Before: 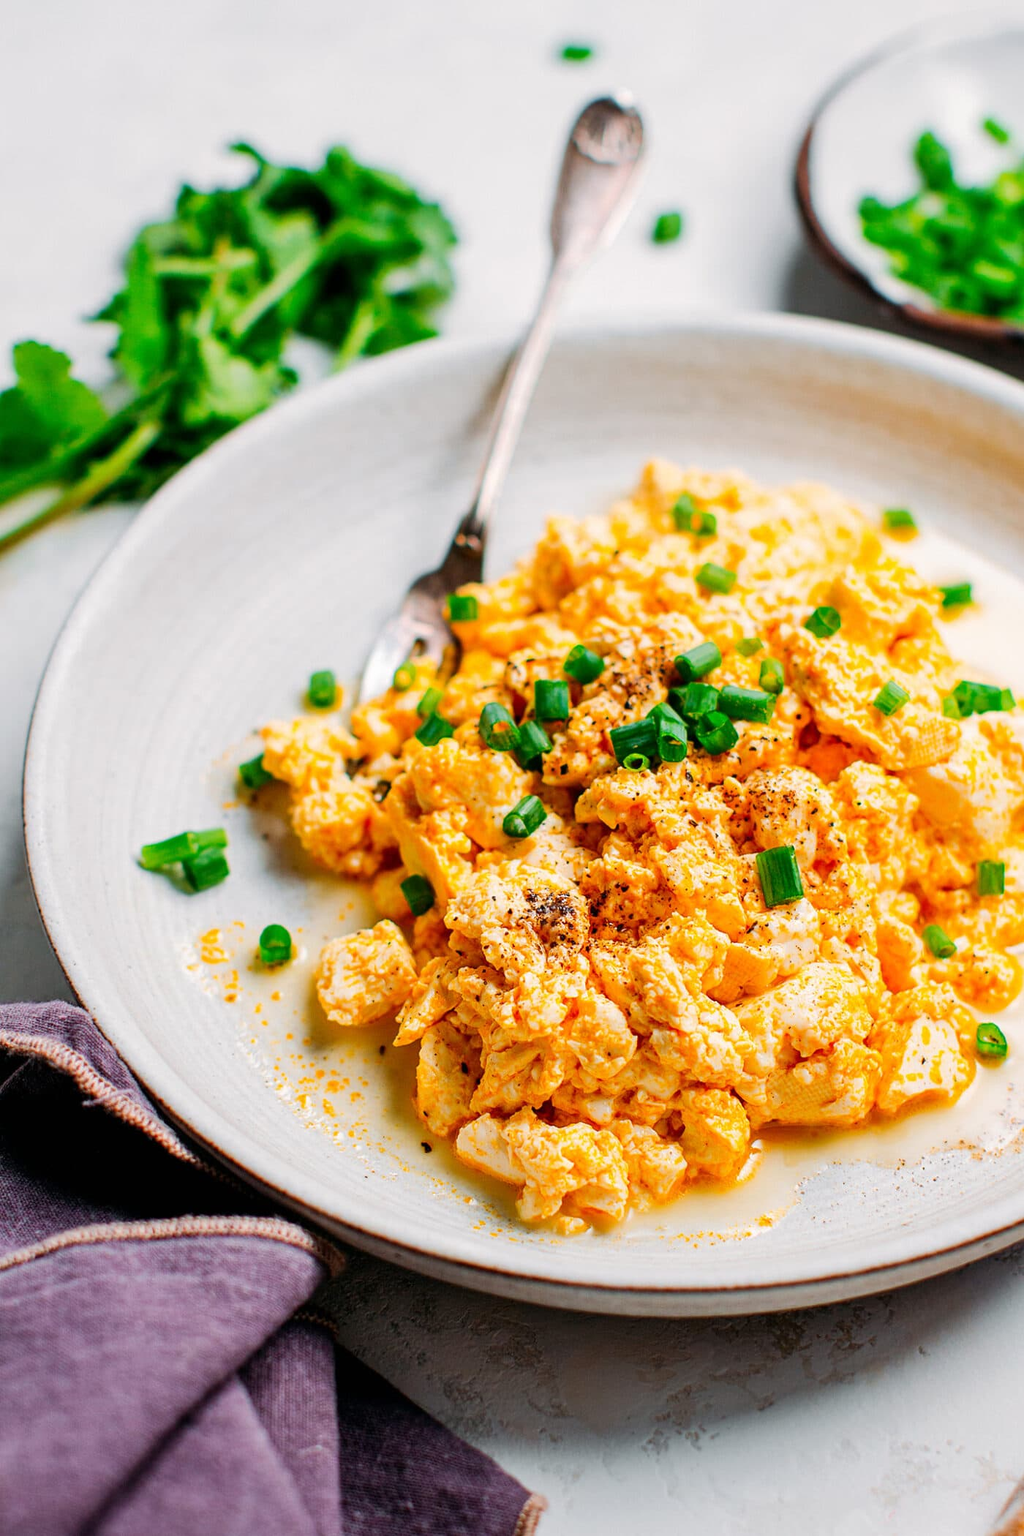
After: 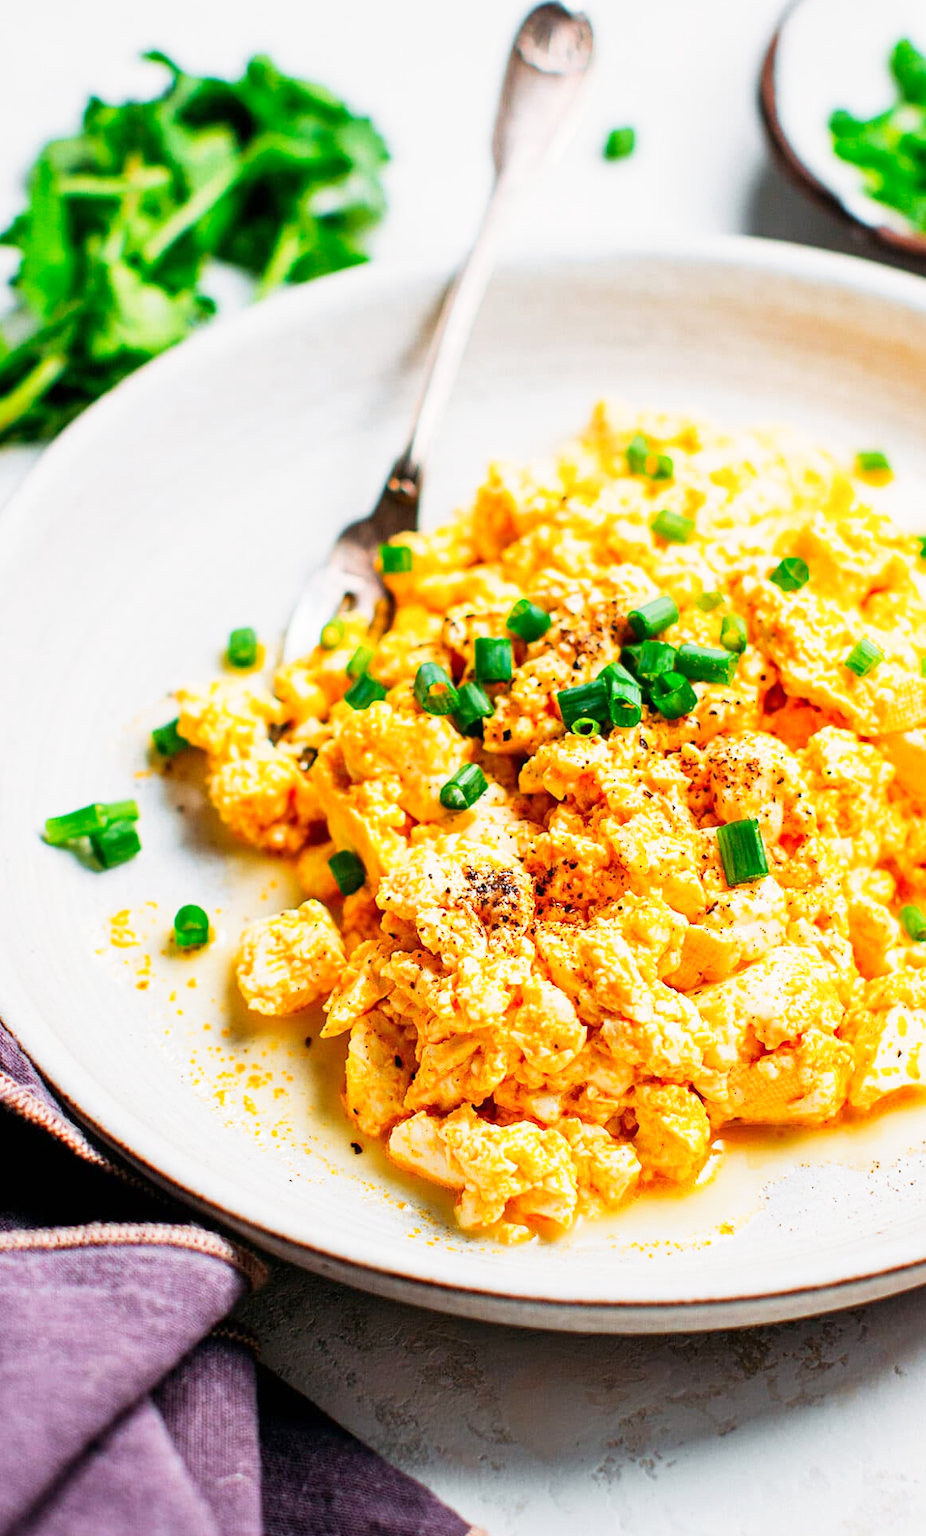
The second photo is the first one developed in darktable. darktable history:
crop: left 9.804%, top 6.324%, right 7.348%, bottom 2.139%
base curve: curves: ch0 [(0, 0) (0.579, 0.807) (1, 1)], preserve colors none
